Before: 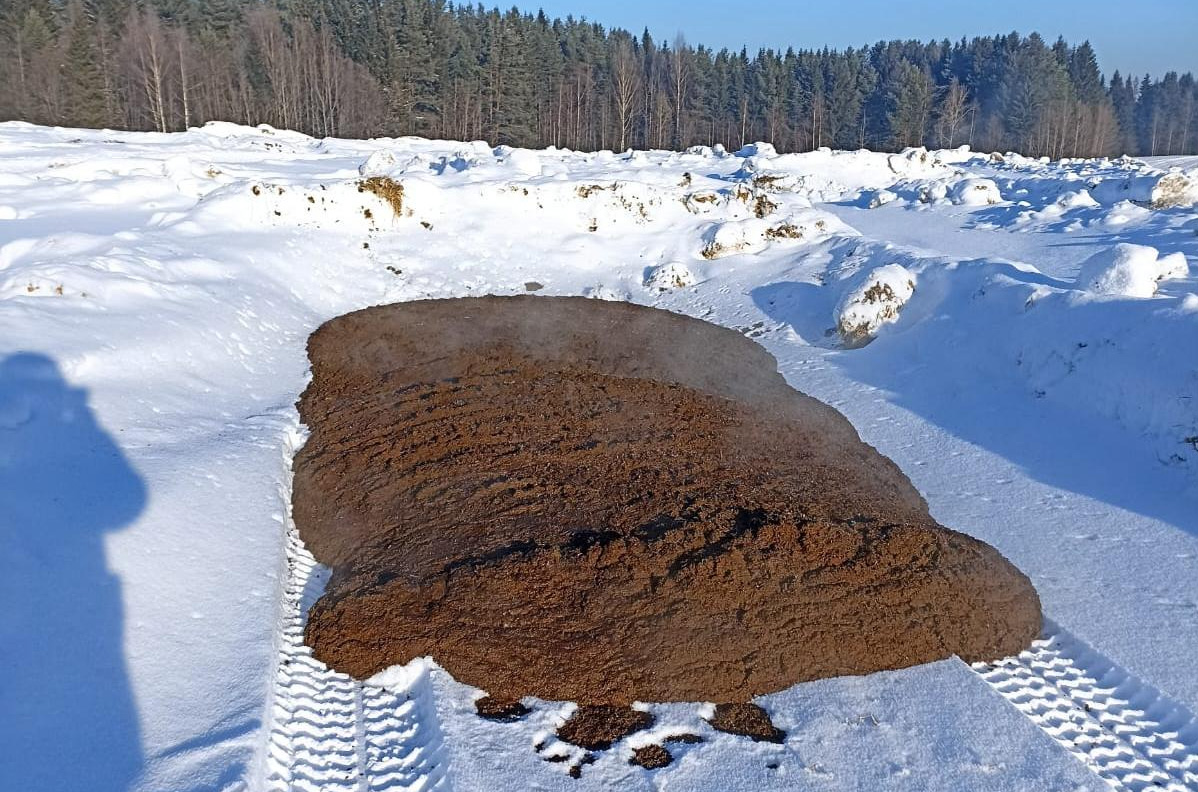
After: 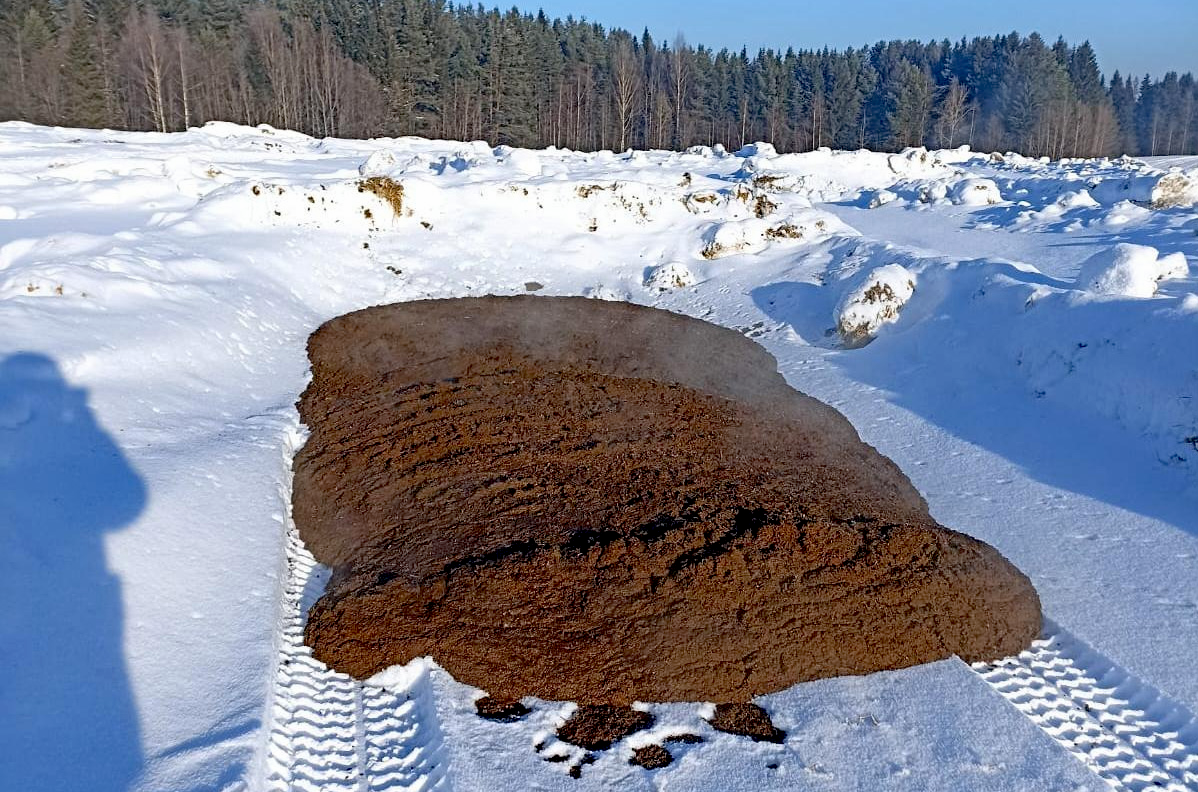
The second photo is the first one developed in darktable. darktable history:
exposure: black level correction 0.016, exposure -0.009 EV, compensate exposure bias true, compensate highlight preservation false
